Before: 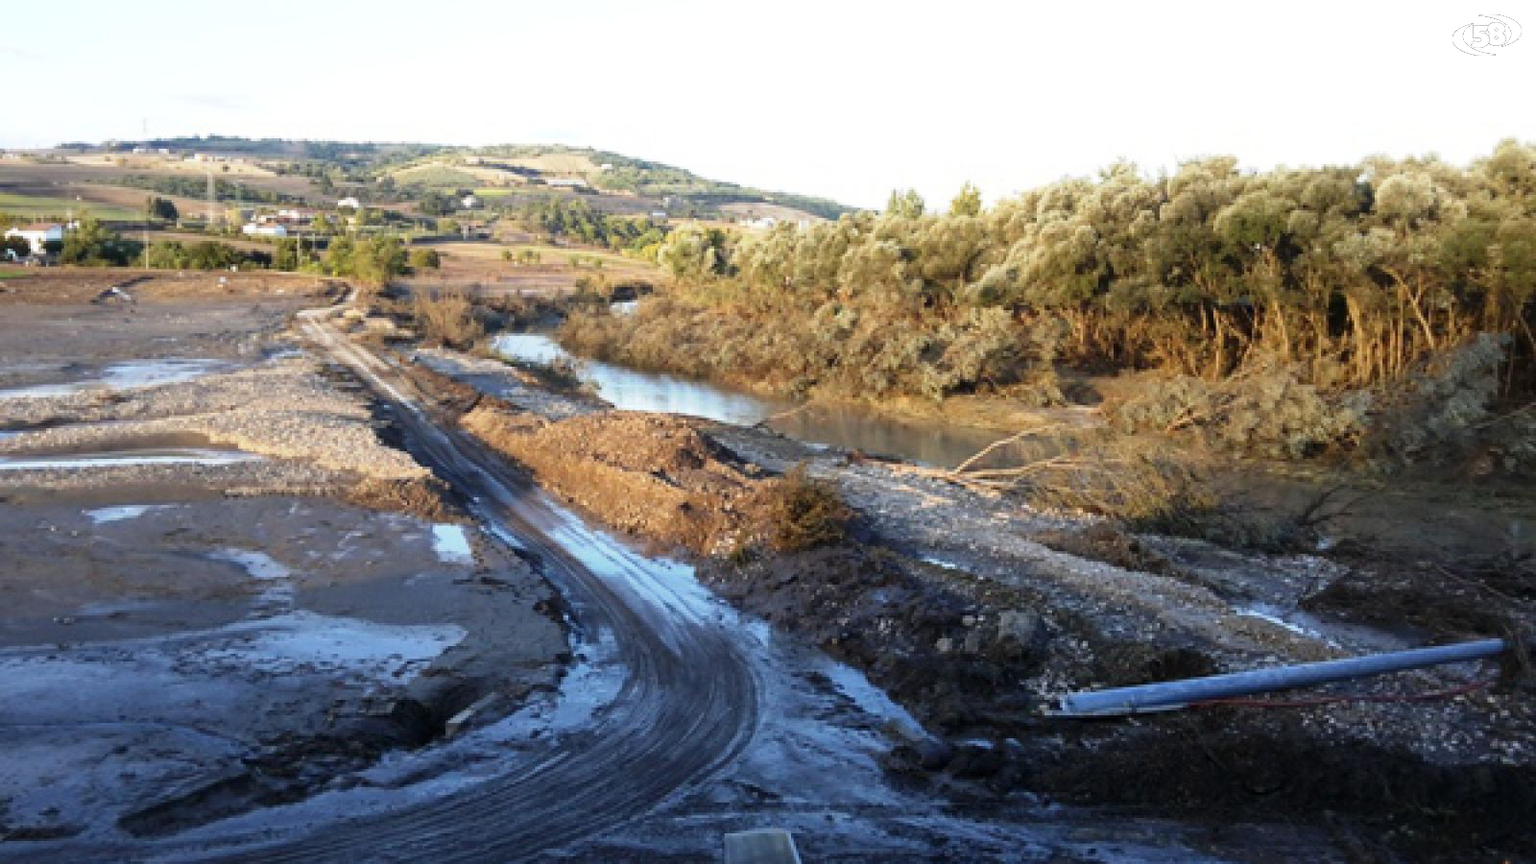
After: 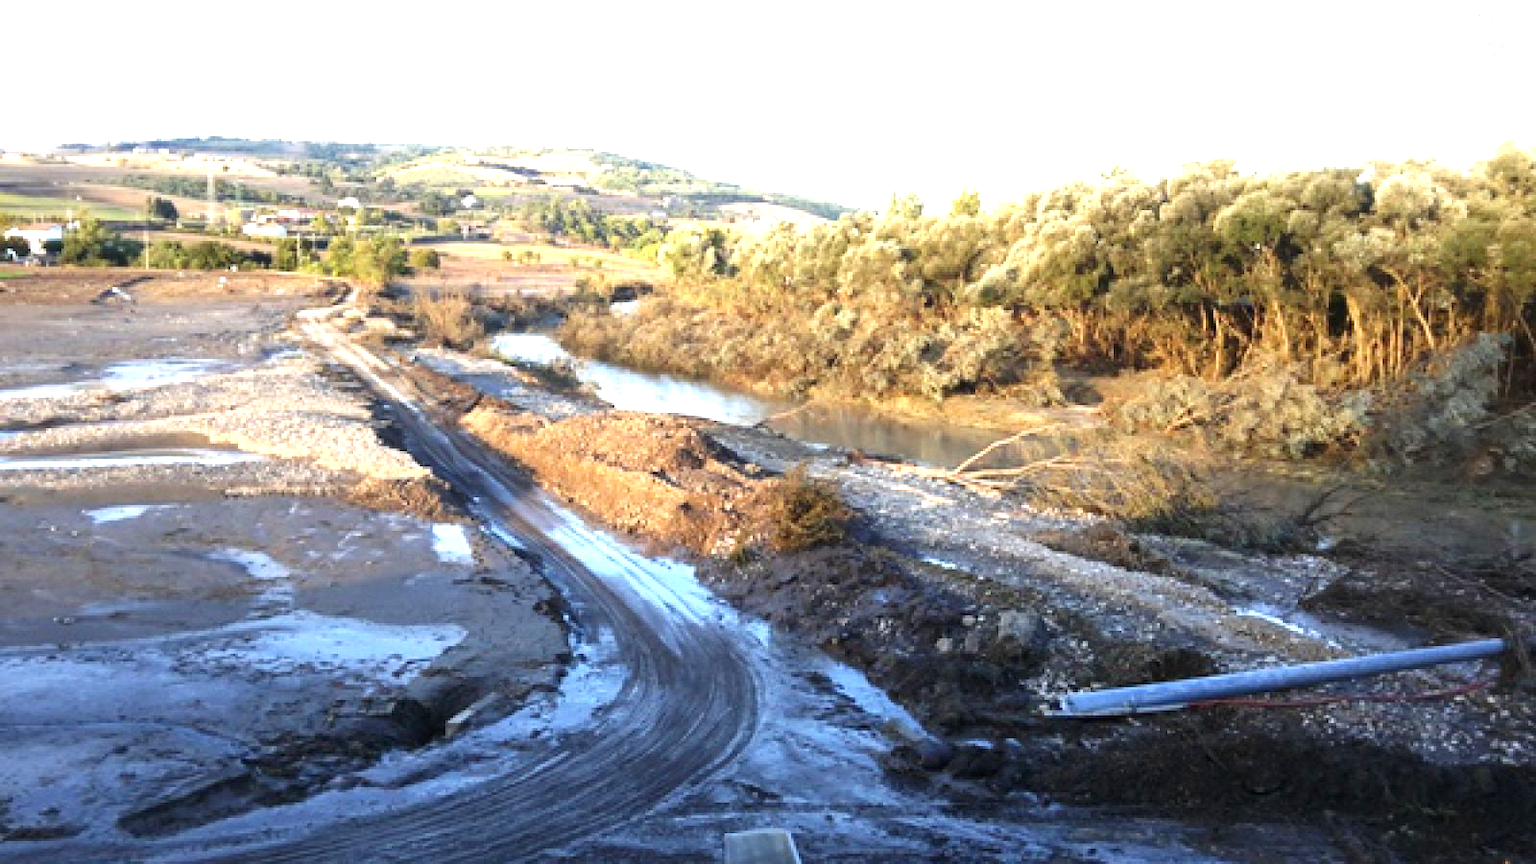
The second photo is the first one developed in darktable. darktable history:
exposure: black level correction 0, exposure 0.948 EV, compensate highlight preservation false
